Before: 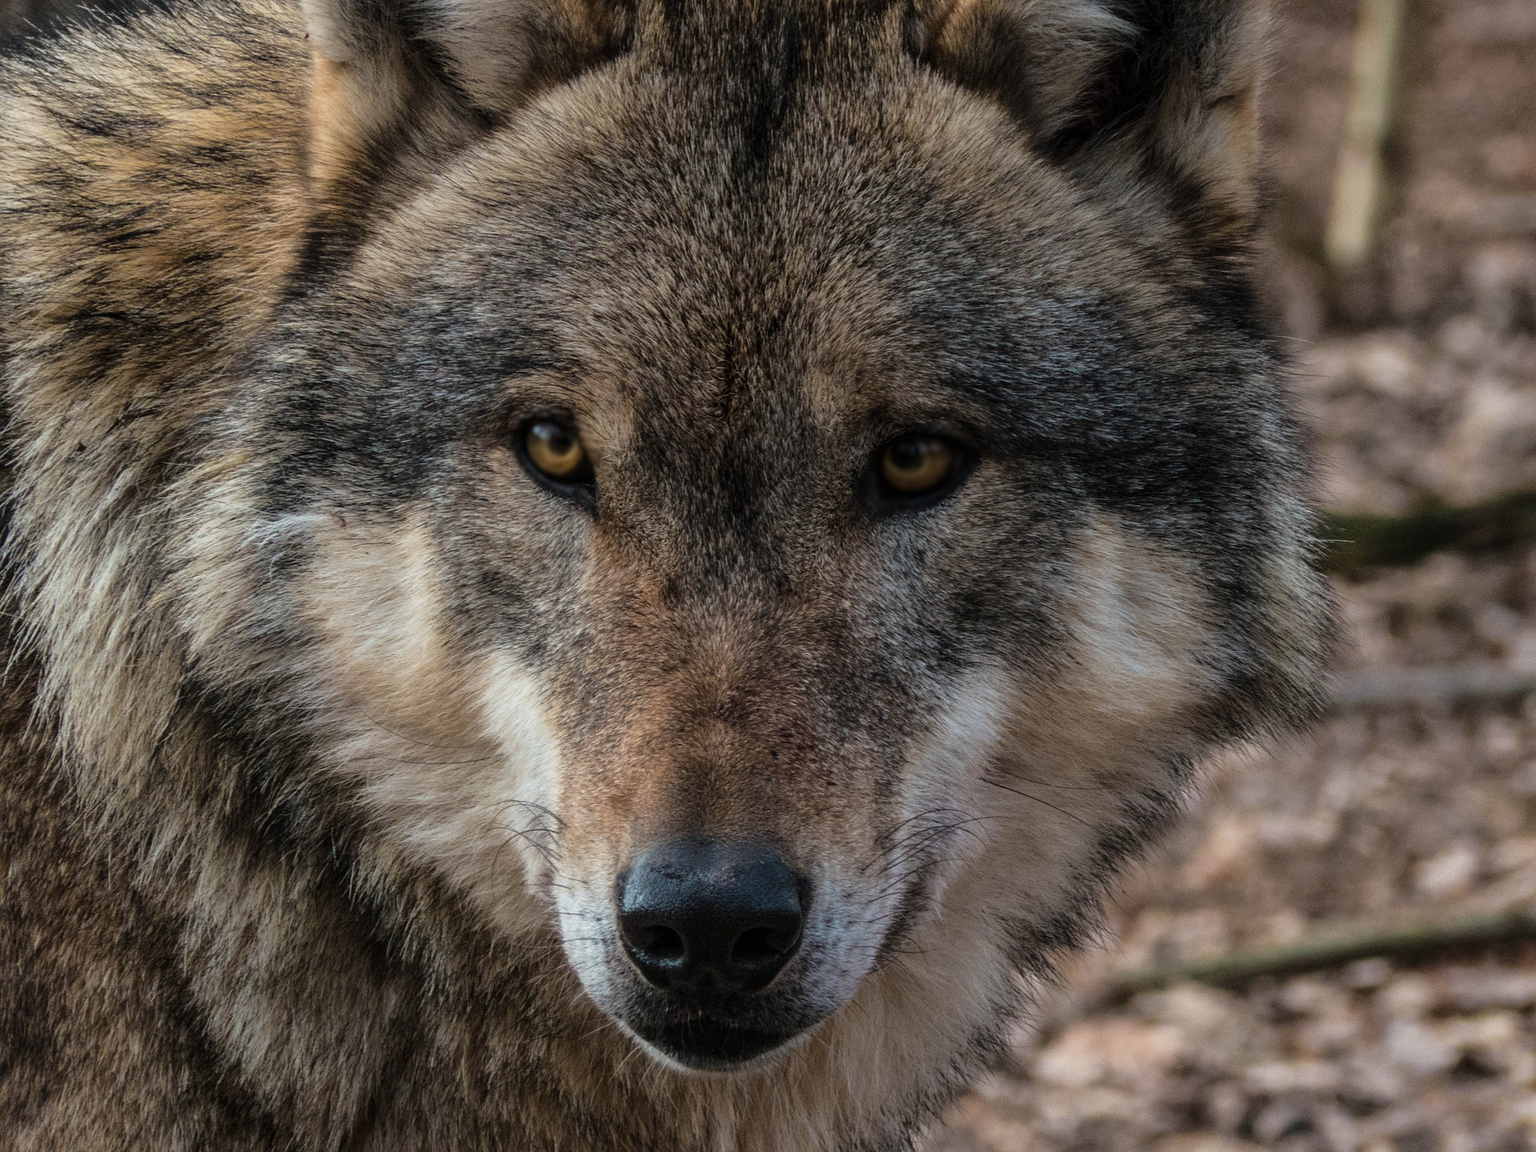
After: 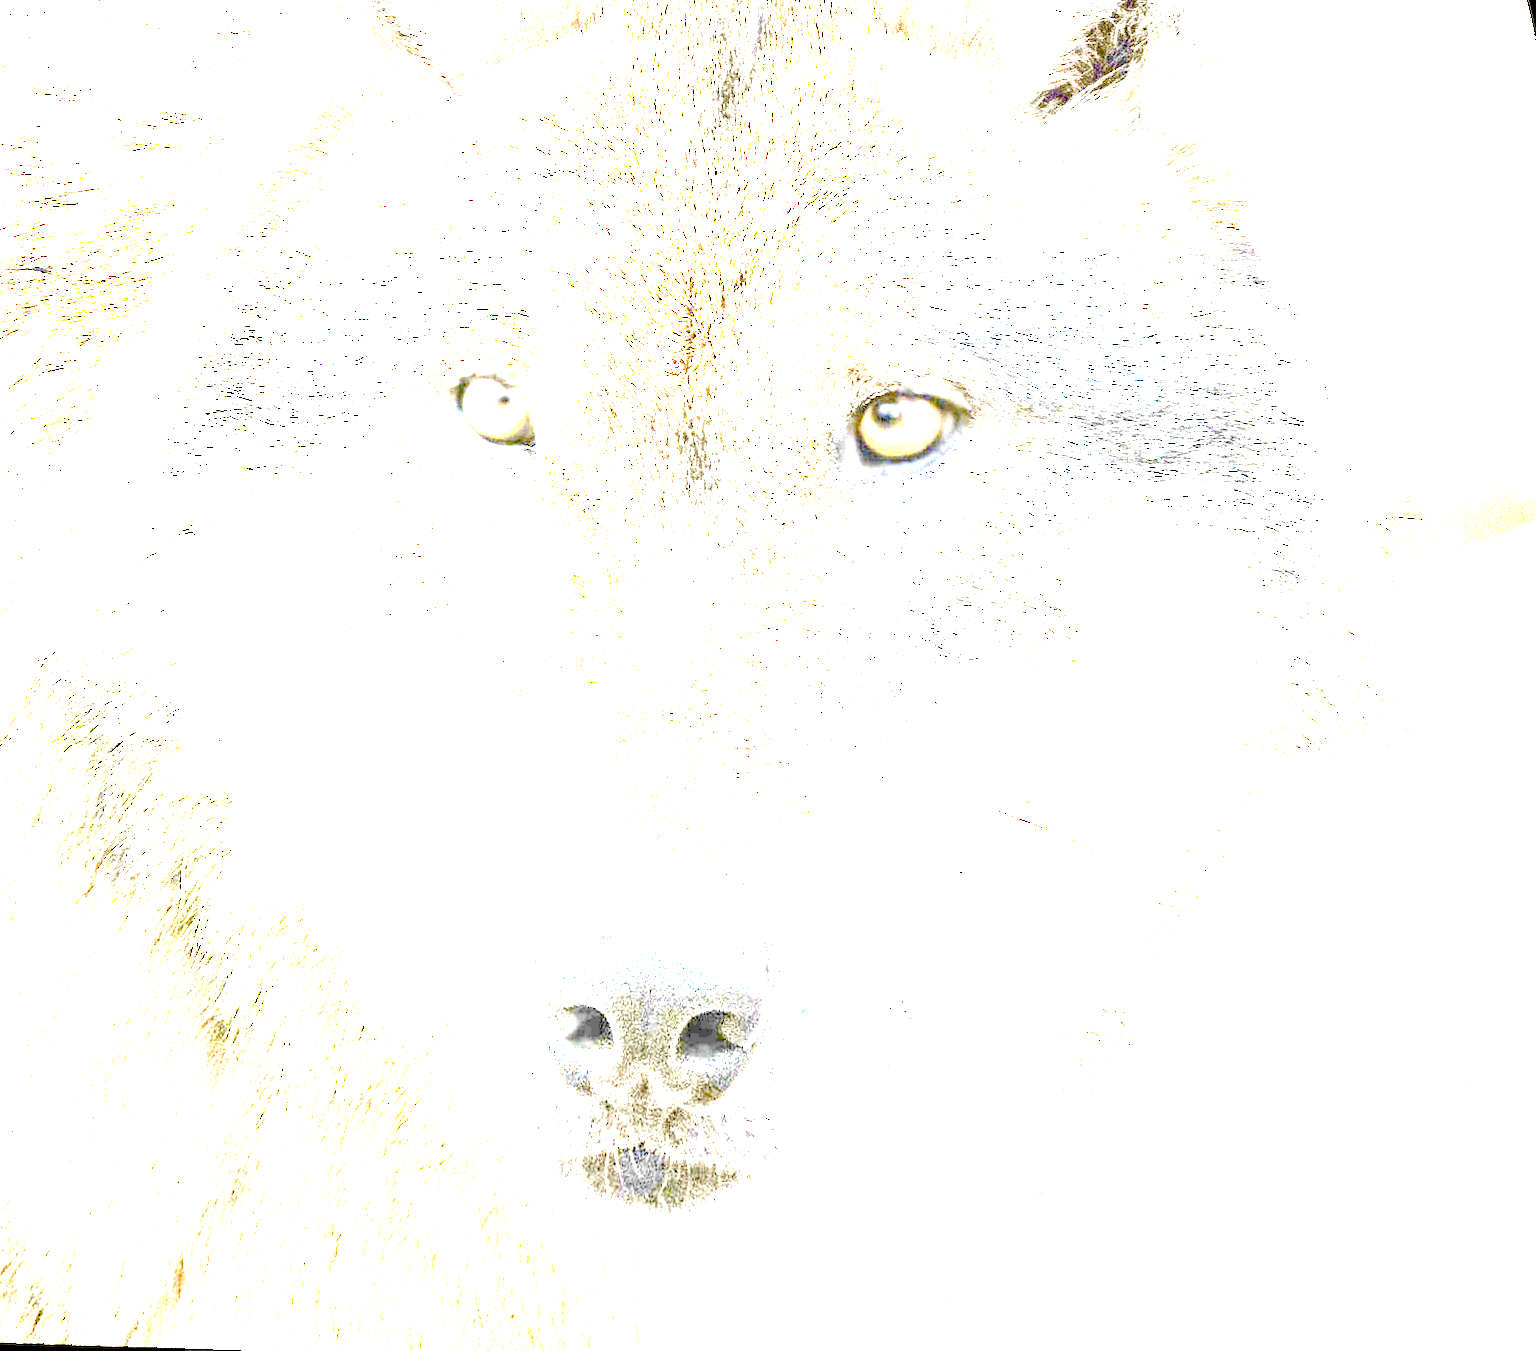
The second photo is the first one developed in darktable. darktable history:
rotate and perspective: rotation 0.72°, lens shift (vertical) -0.352, lens shift (horizontal) -0.051, crop left 0.152, crop right 0.859, crop top 0.019, crop bottom 0.964
exposure: exposure 8 EV, compensate highlight preservation false
color contrast: green-magenta contrast 0.85, blue-yellow contrast 1.25, unbound 0
